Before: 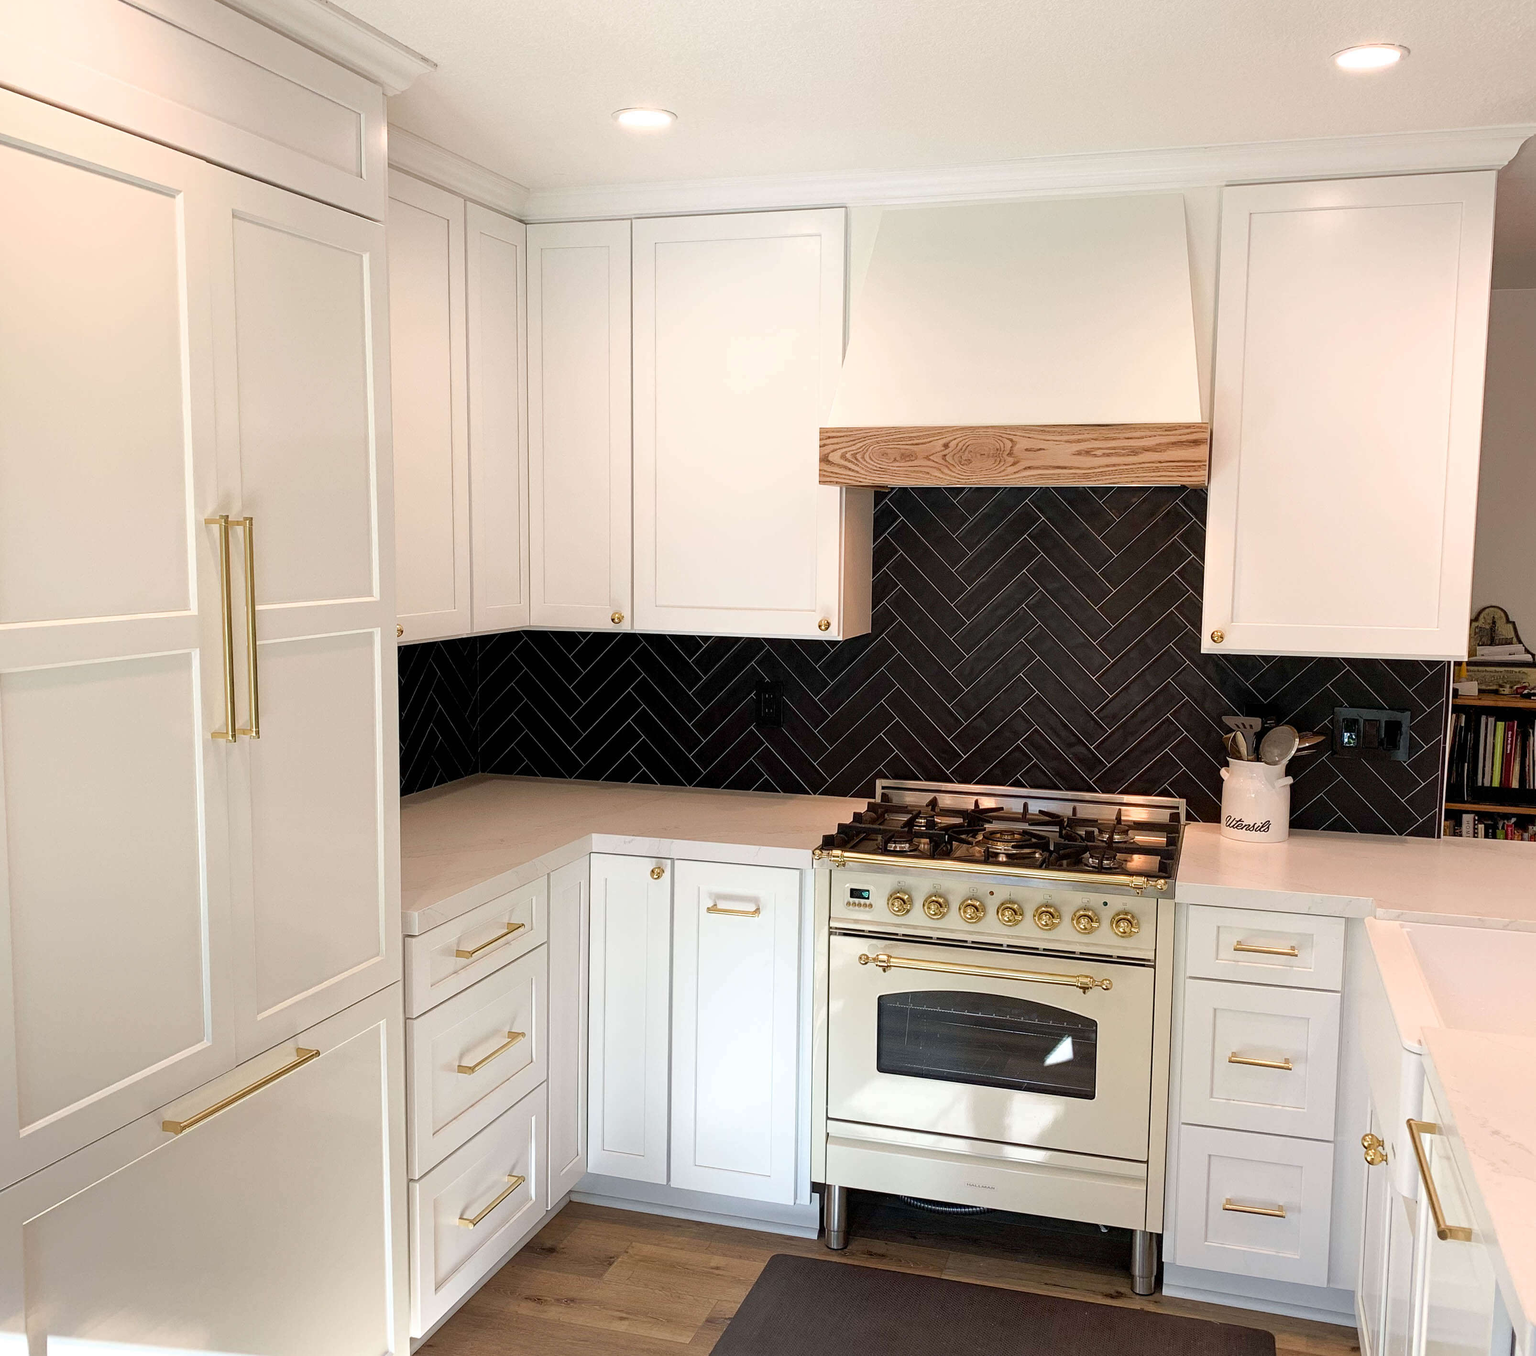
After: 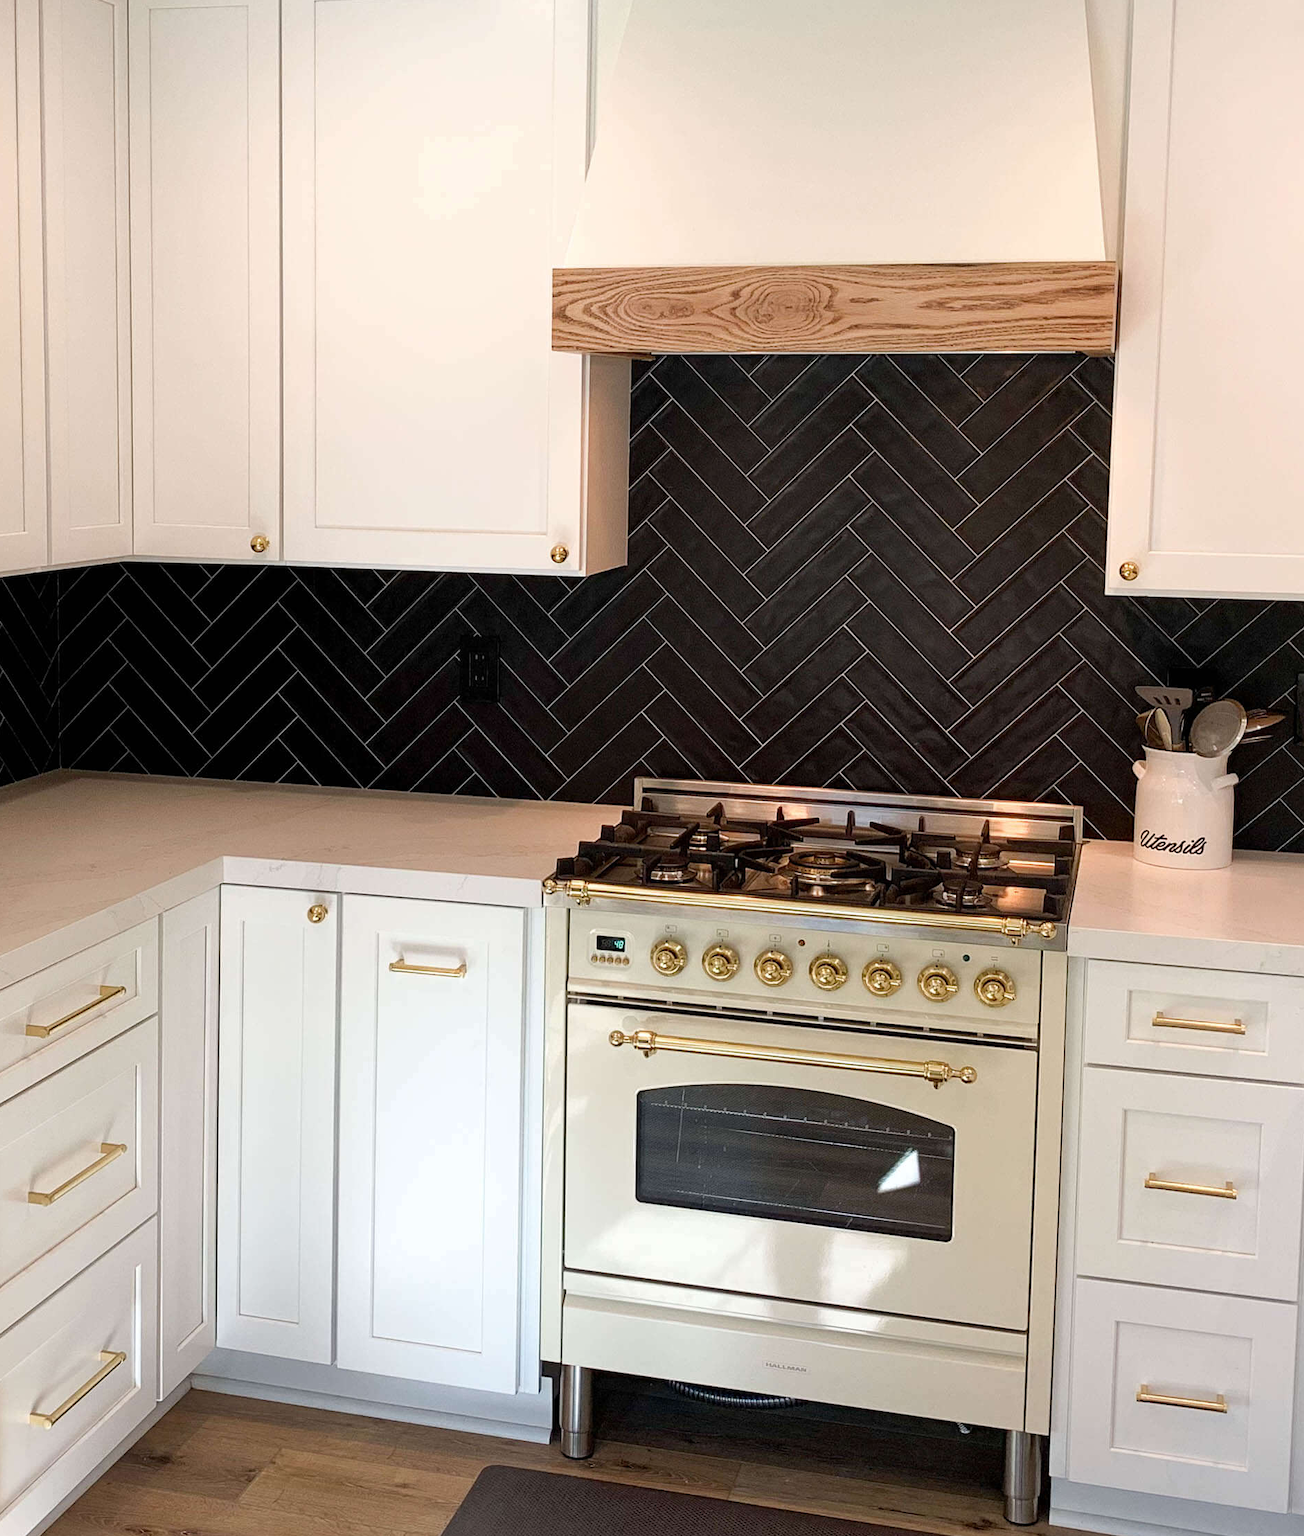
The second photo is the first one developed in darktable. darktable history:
crop and rotate: left 28.539%, top 17.891%, right 12.816%, bottom 3.883%
